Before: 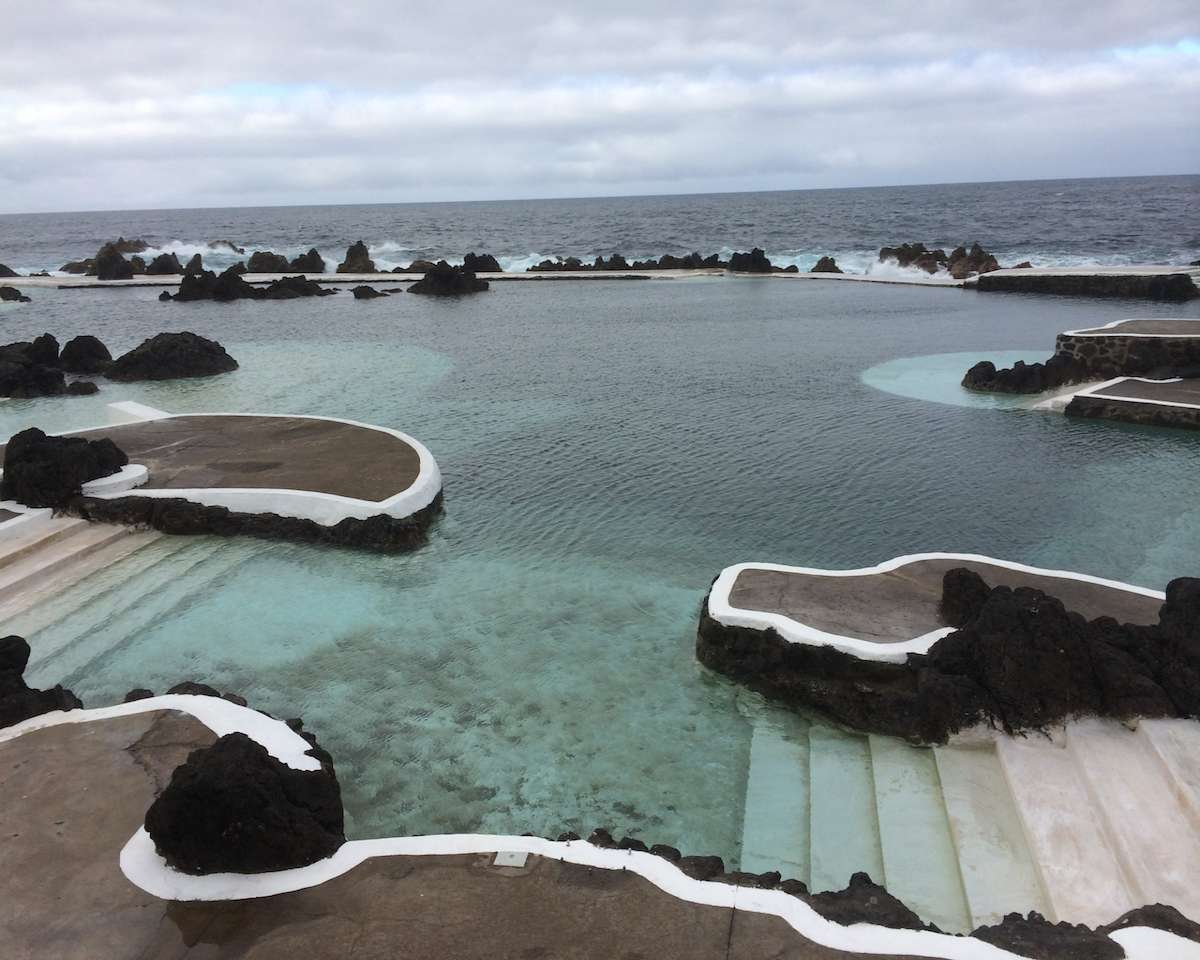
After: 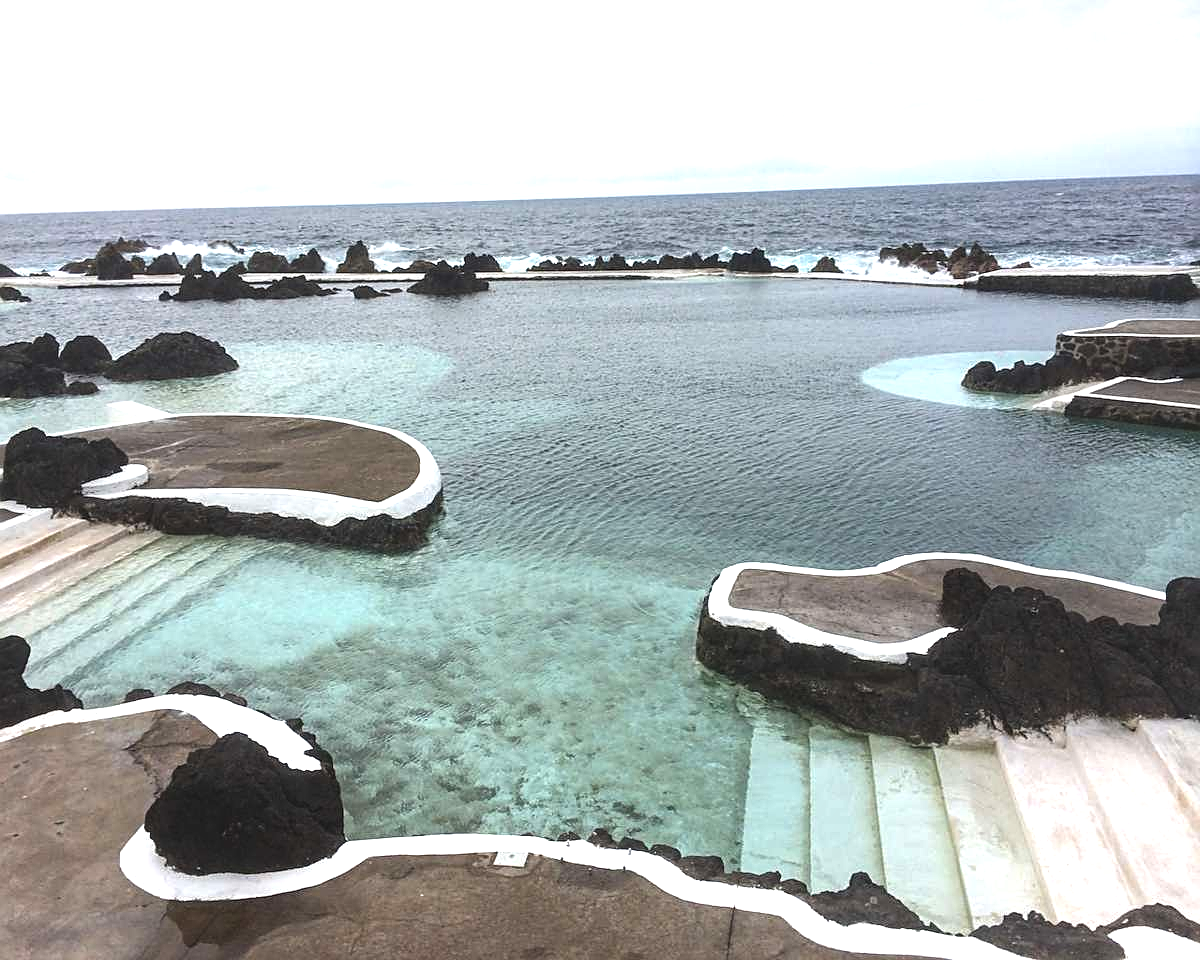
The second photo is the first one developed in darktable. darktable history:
sharpen: on, module defaults
local contrast: on, module defaults
contrast brightness saturation: contrast 0.03, brightness -0.04
exposure: black level correction -0.005, exposure 1 EV, compensate highlight preservation false
